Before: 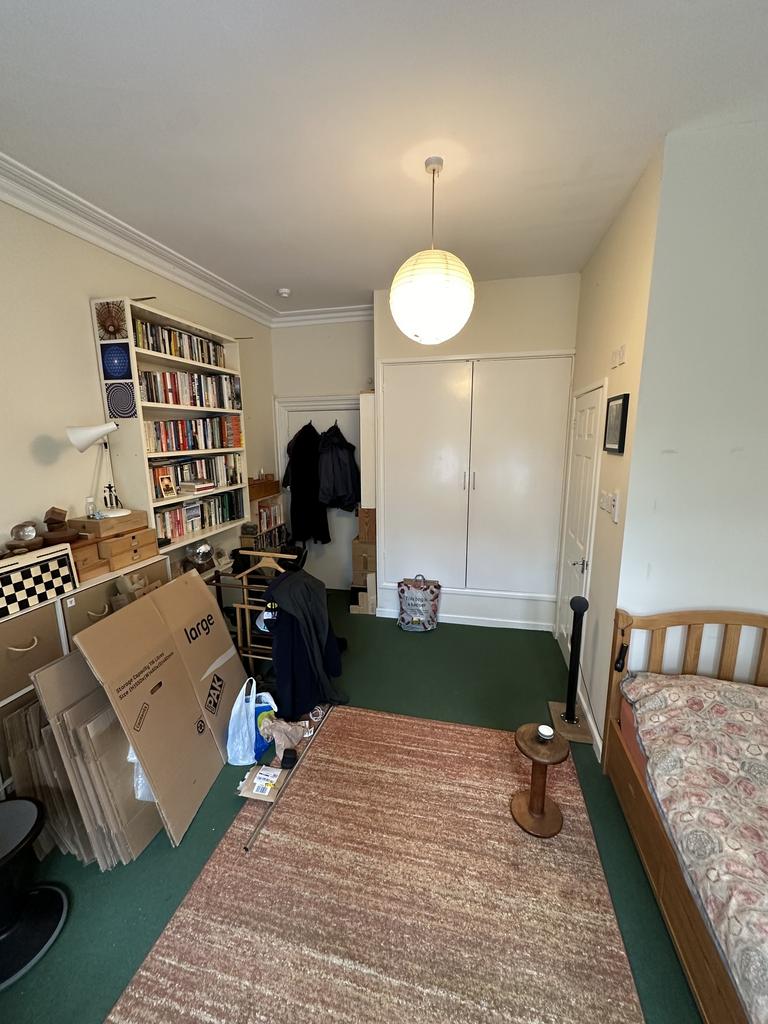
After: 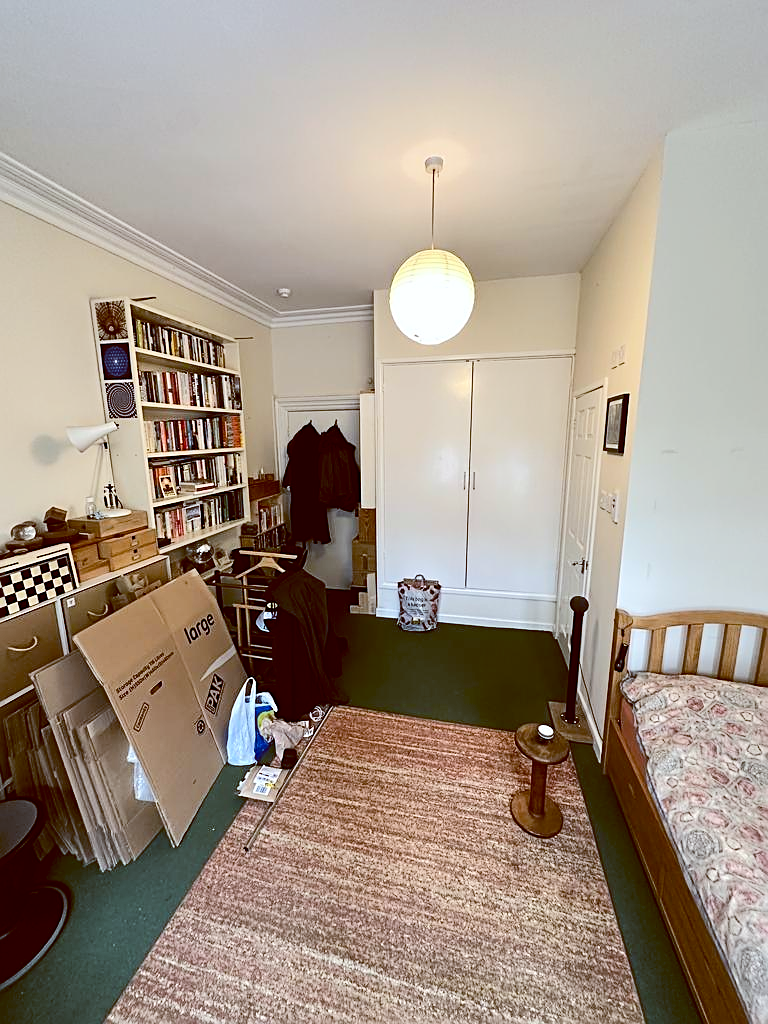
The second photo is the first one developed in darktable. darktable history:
base curve: curves: ch0 [(0, 0) (0.262, 0.32) (0.722, 0.705) (1, 1)]
sharpen: on, module defaults
contrast brightness saturation: contrast 0.22
color balance: lift [1, 1.015, 1.004, 0.985], gamma [1, 0.958, 0.971, 1.042], gain [1, 0.956, 0.977, 1.044]
